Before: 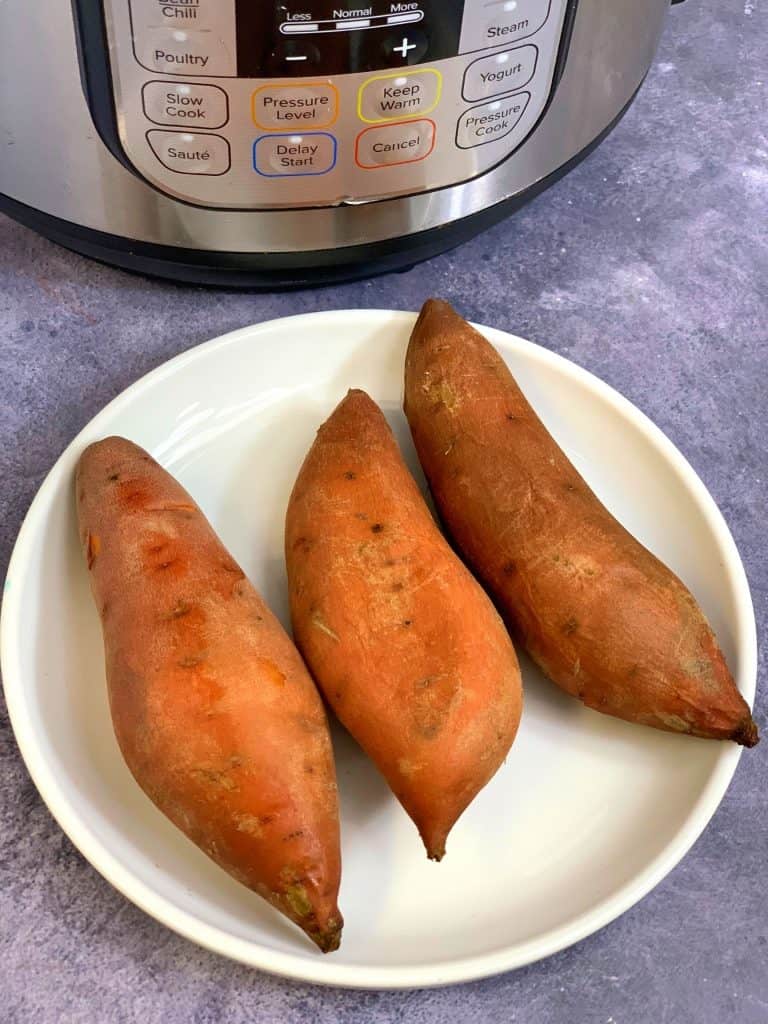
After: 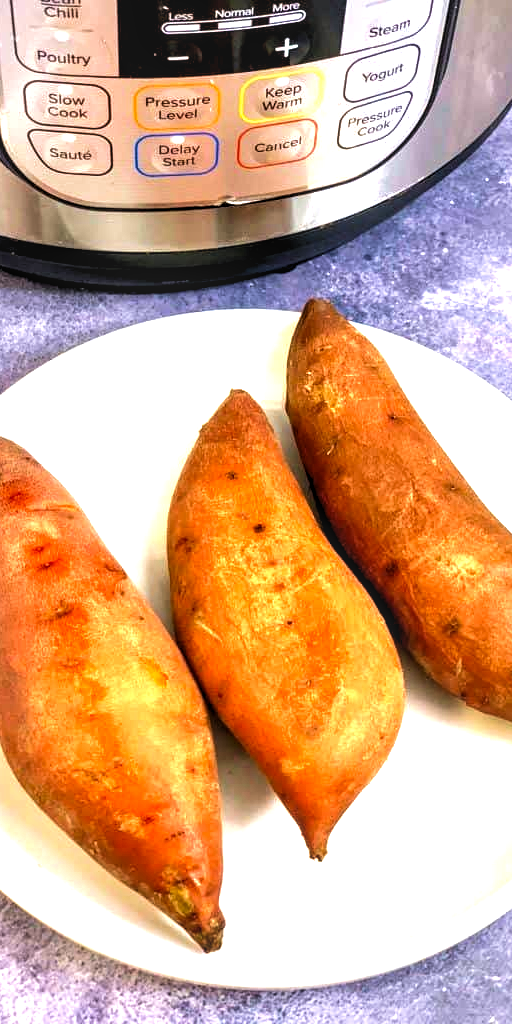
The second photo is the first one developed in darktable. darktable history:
crop: left 15.375%, right 17.925%
local contrast: detail 130%
levels: black 0.049%, levels [0.062, 0.494, 0.925]
contrast brightness saturation: saturation 0.175
exposure: exposure 0.66 EV, compensate exposure bias true, compensate highlight preservation false
velvia: on, module defaults
tone equalizer: -8 EV -0.433 EV, -7 EV -0.388 EV, -6 EV -0.354 EV, -5 EV -0.242 EV, -3 EV 0.231 EV, -2 EV 0.306 EV, -1 EV 0.382 EV, +0 EV 0.442 EV, edges refinement/feathering 500, mask exposure compensation -1.57 EV, preserve details no
